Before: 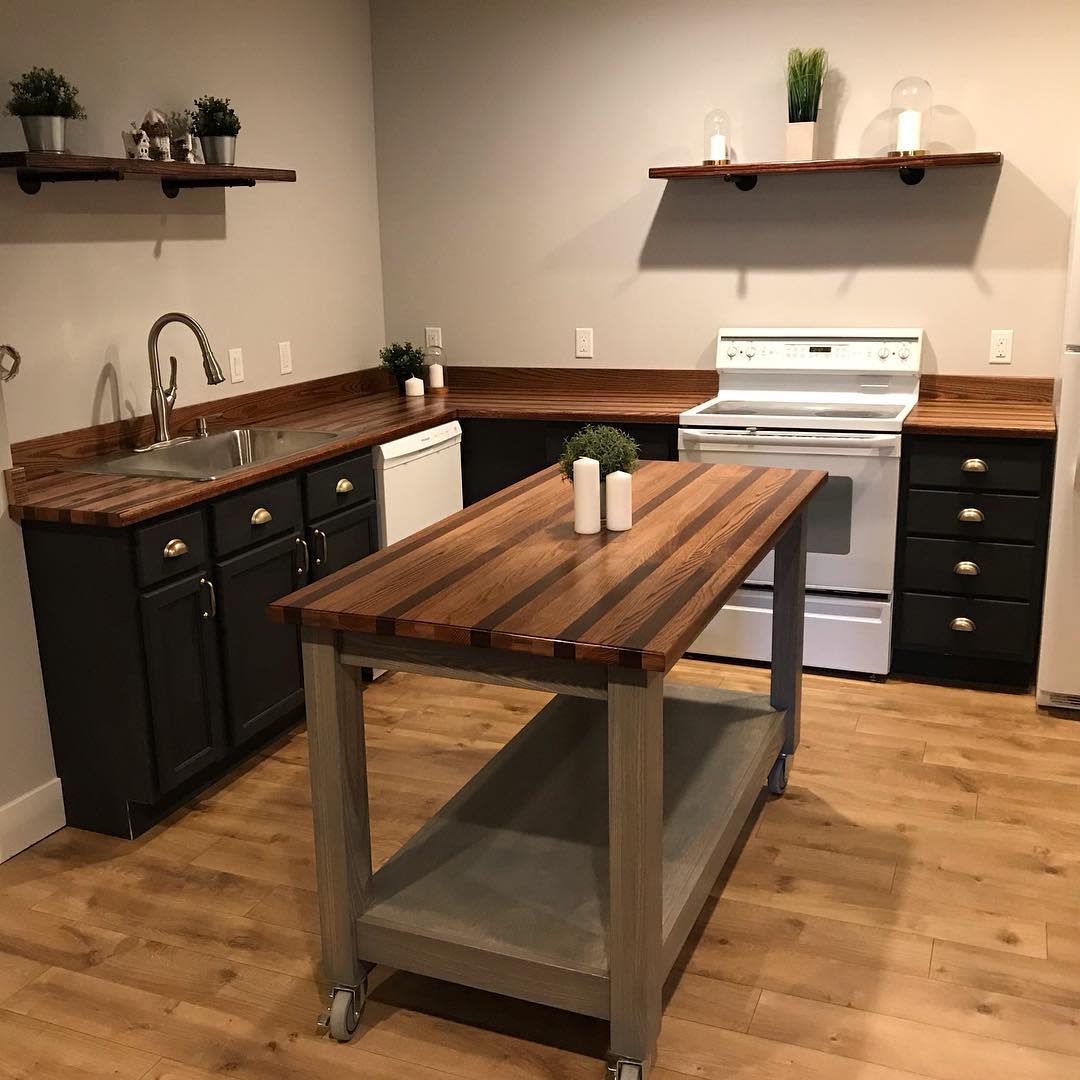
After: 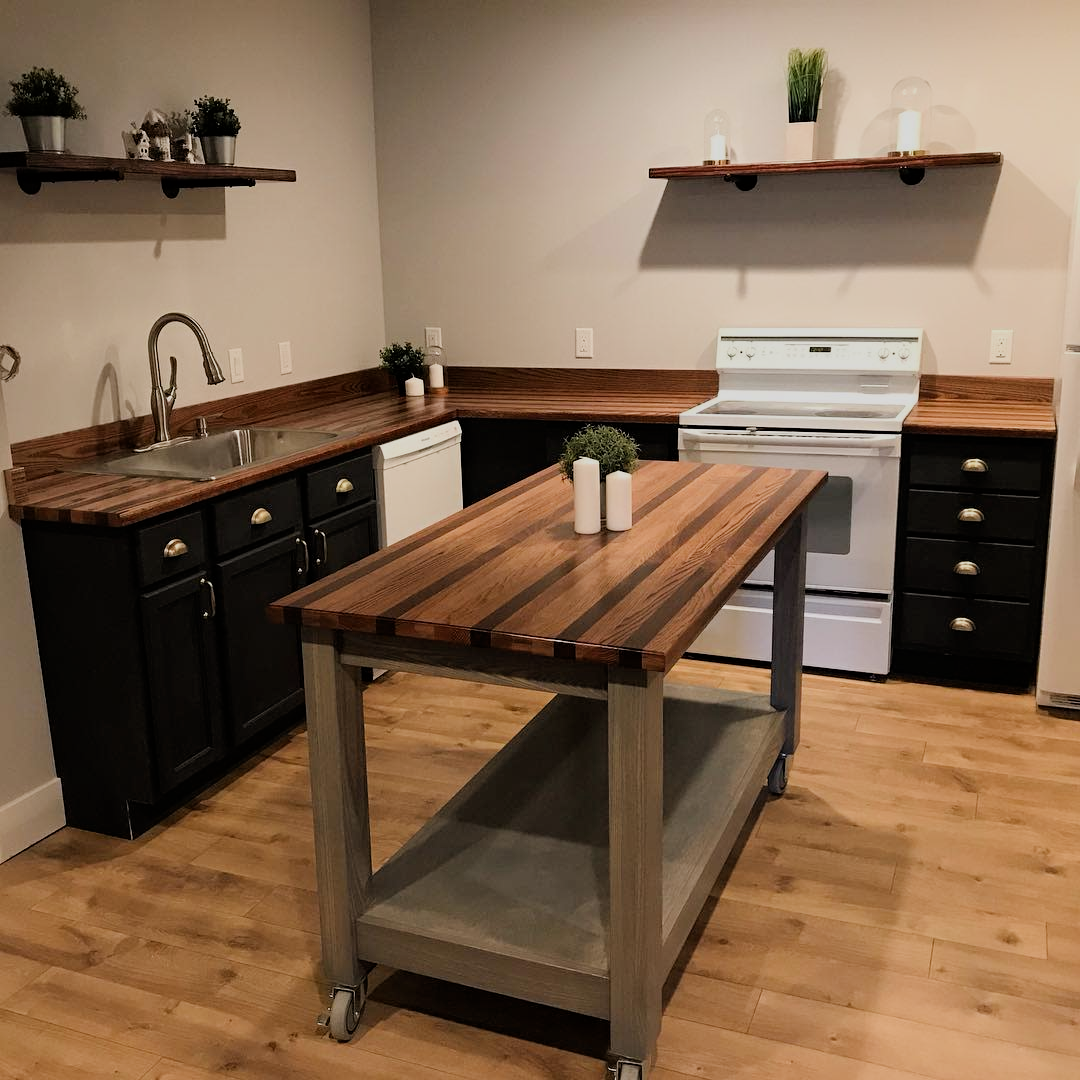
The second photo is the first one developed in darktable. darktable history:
exposure: exposure 0.124 EV, compensate highlight preservation false
filmic rgb: black relative exposure -7.65 EV, white relative exposure 4.56 EV, threshold 2.94 EV, hardness 3.61, enable highlight reconstruction true
